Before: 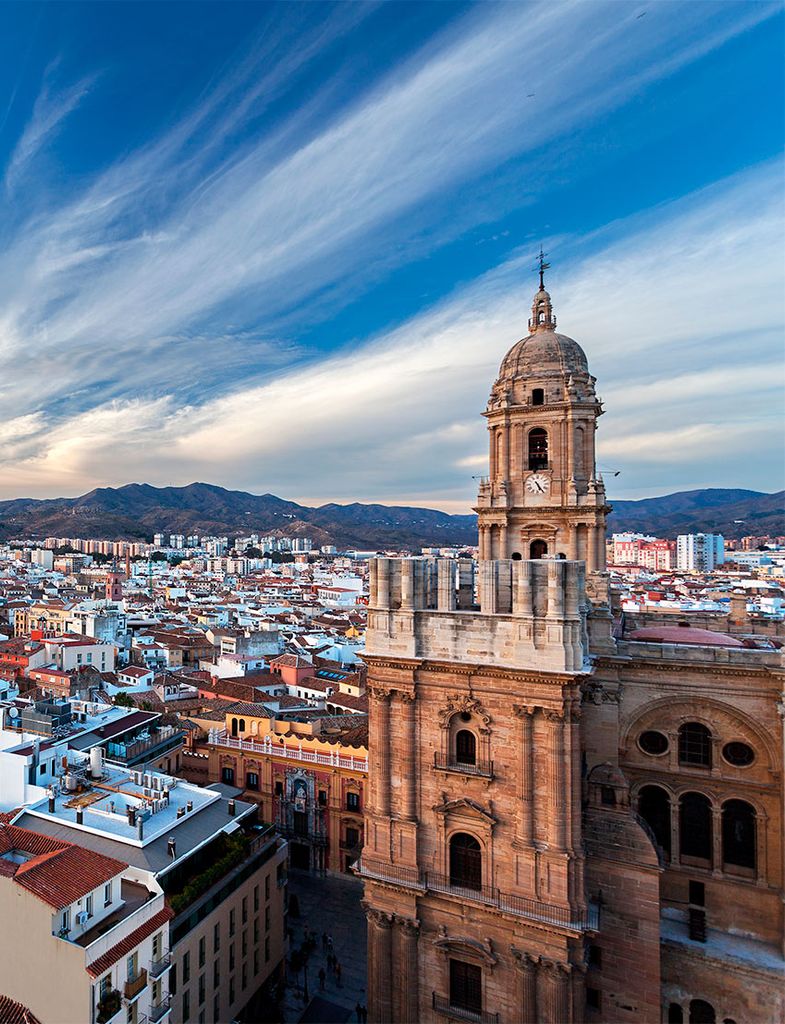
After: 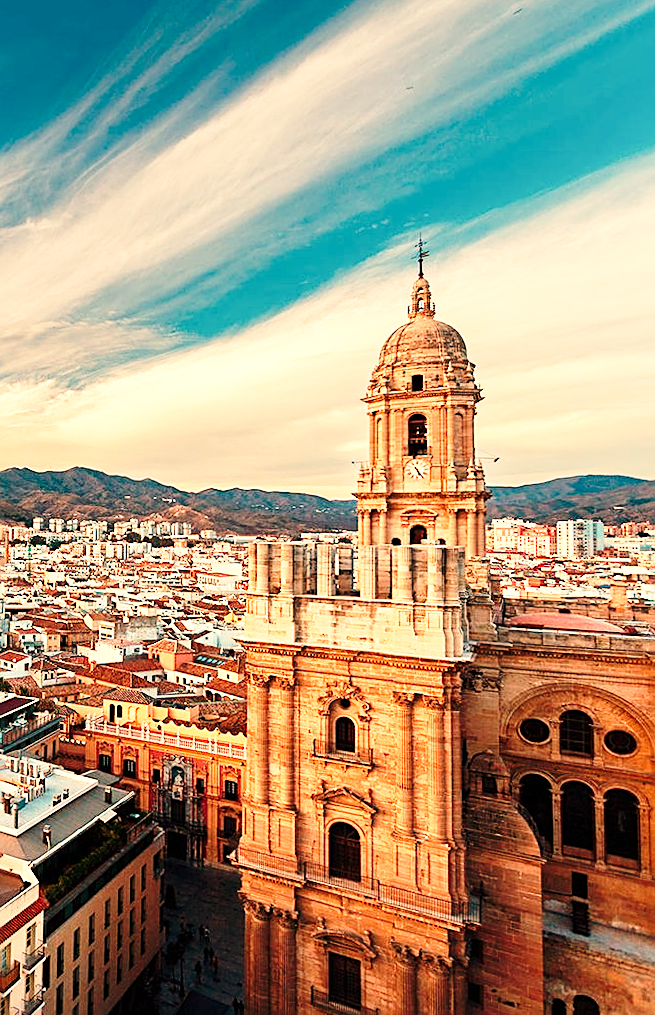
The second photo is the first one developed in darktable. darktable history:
exposure: exposure 0.15 EV, compensate highlight preservation false
base curve: curves: ch0 [(0, 0) (0.028, 0.03) (0.121, 0.232) (0.46, 0.748) (0.859, 0.968) (1, 1)], preserve colors none
rotate and perspective: rotation 0.226°, lens shift (vertical) -0.042, crop left 0.023, crop right 0.982, crop top 0.006, crop bottom 0.994
crop and rotate: left 14.584%
contrast brightness saturation: saturation -0.05
sharpen: on, module defaults
white balance: red 1.467, blue 0.684
